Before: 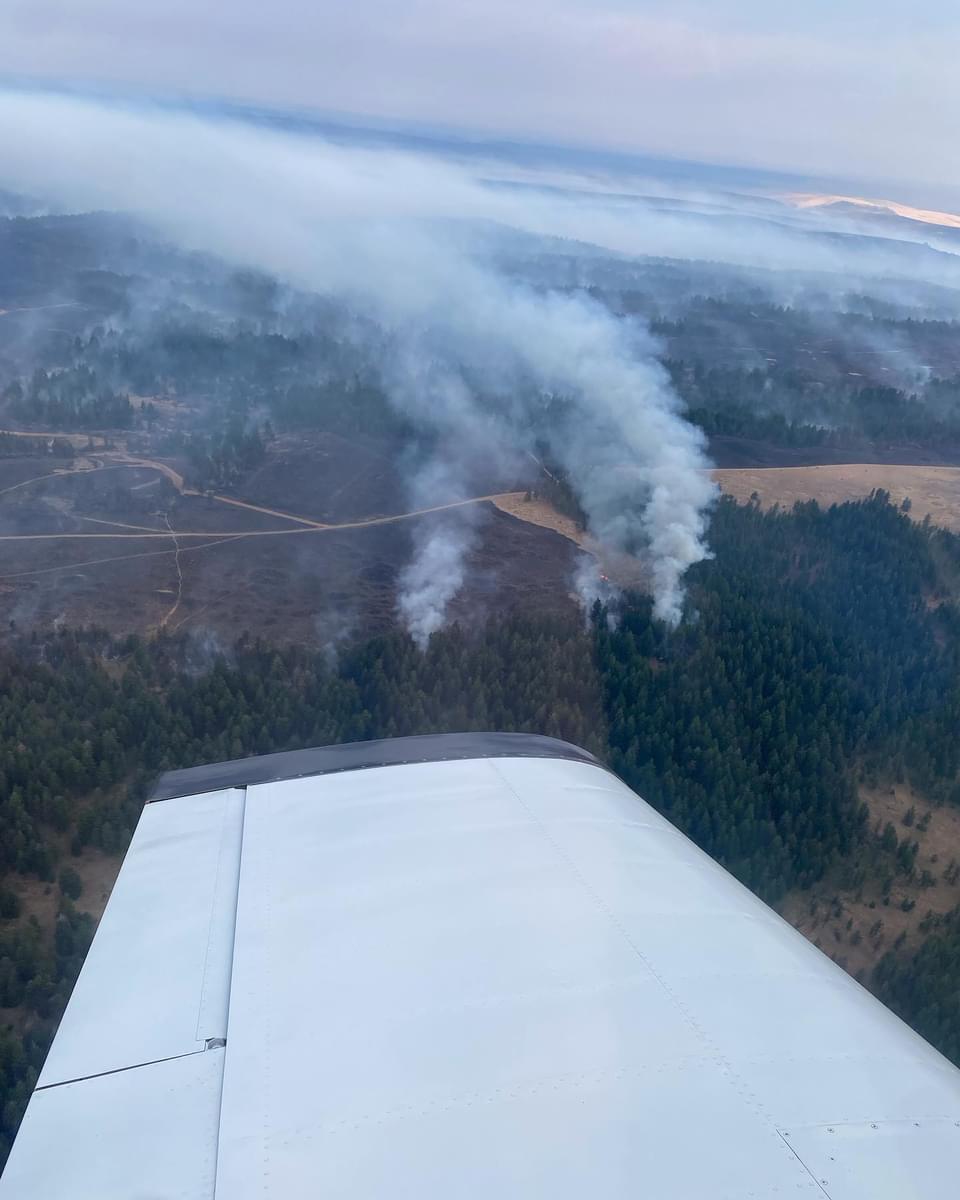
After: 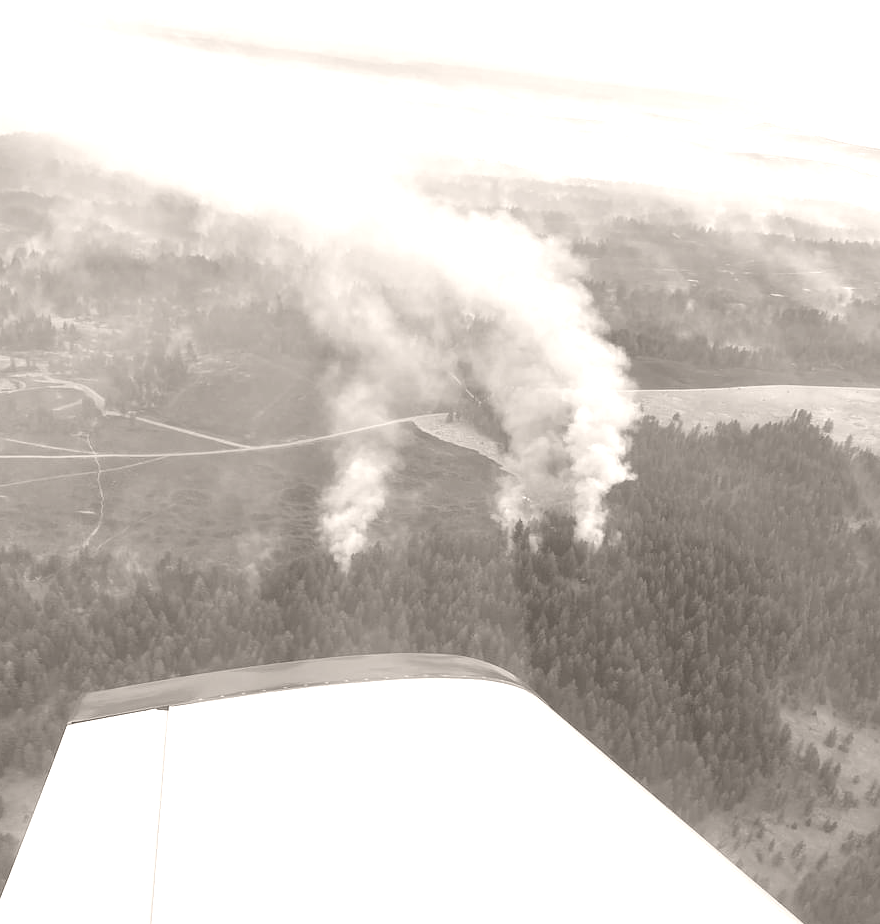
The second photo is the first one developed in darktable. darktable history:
color balance: mode lift, gamma, gain (sRGB)
color correction: highlights b* 3
crop: left 8.155%, top 6.611%, bottom 15.385%
colorize: hue 34.49°, saturation 35.33%, source mix 100%, lightness 55%, version 1
